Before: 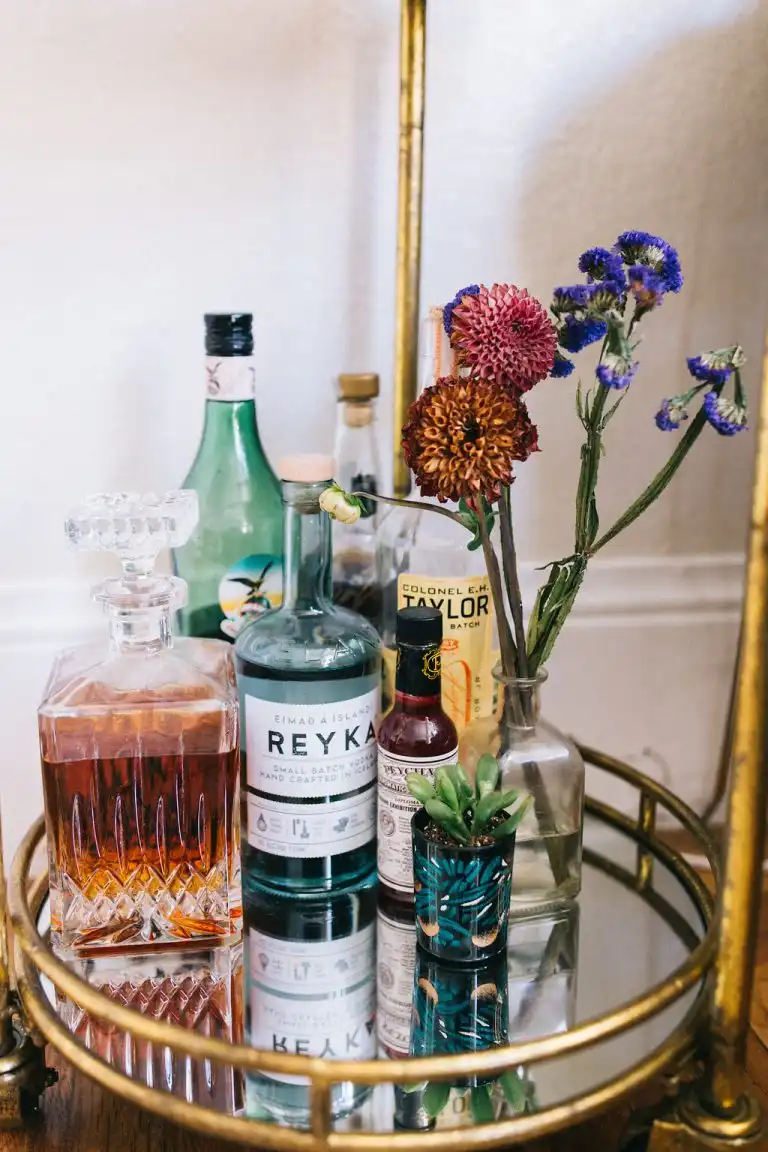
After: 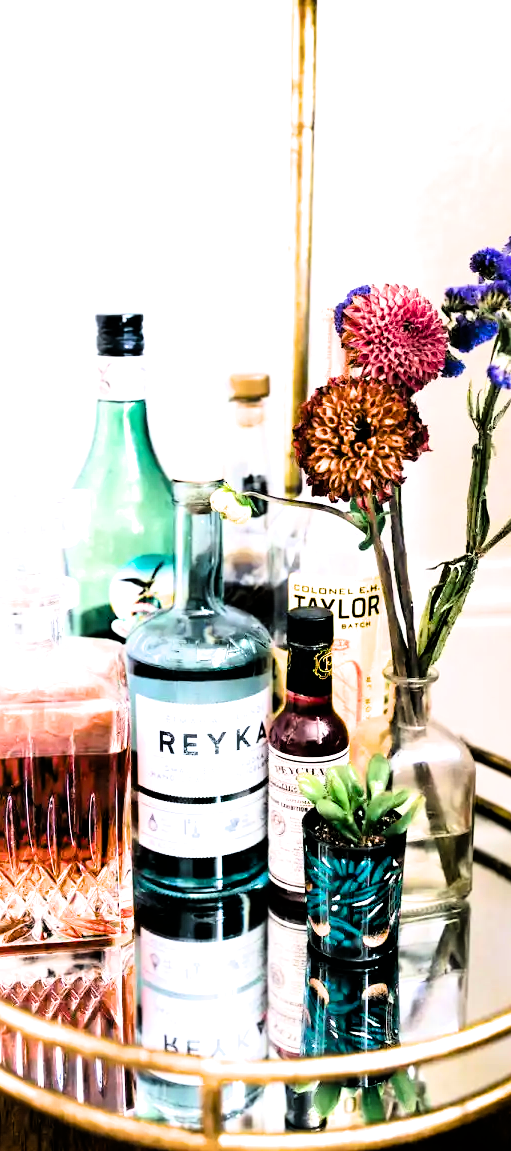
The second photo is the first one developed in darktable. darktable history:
filmic rgb: black relative exposure -3.75 EV, white relative exposure 2.4 EV, dynamic range scaling -50%, hardness 3.42, latitude 30%, contrast 1.8
crop and rotate: left 14.292%, right 19.041%
color balance rgb: perceptual saturation grading › global saturation 25%, global vibrance 20%
exposure: black level correction 0, exposure 0.877 EV, compensate exposure bias true, compensate highlight preservation false
